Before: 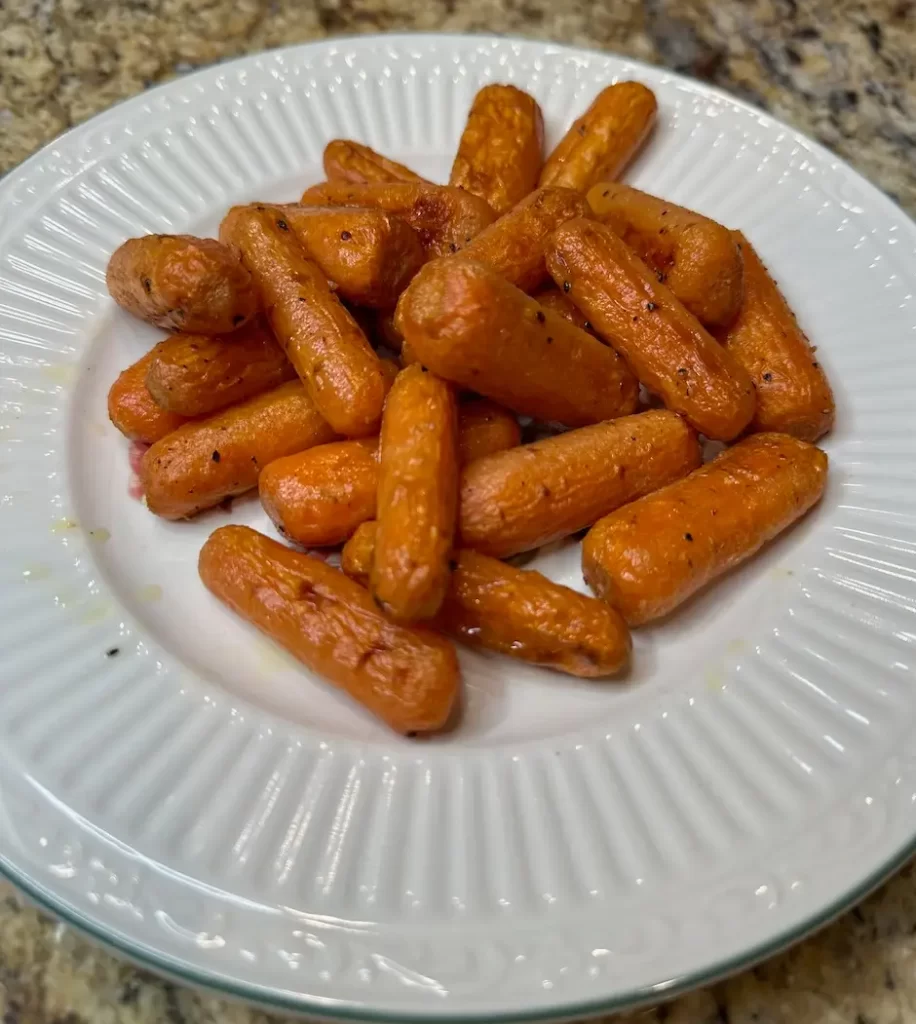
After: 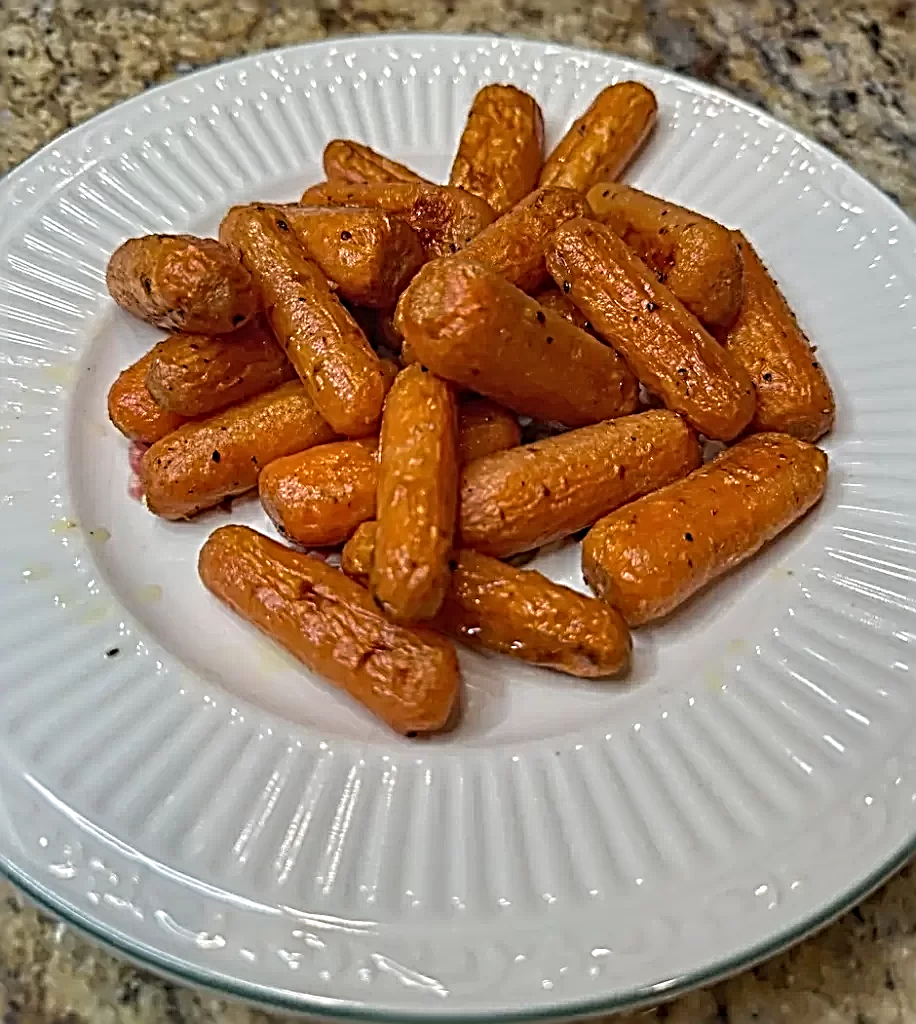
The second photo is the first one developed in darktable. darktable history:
sharpen: radius 3.158, amount 1.731
local contrast: detail 110%
